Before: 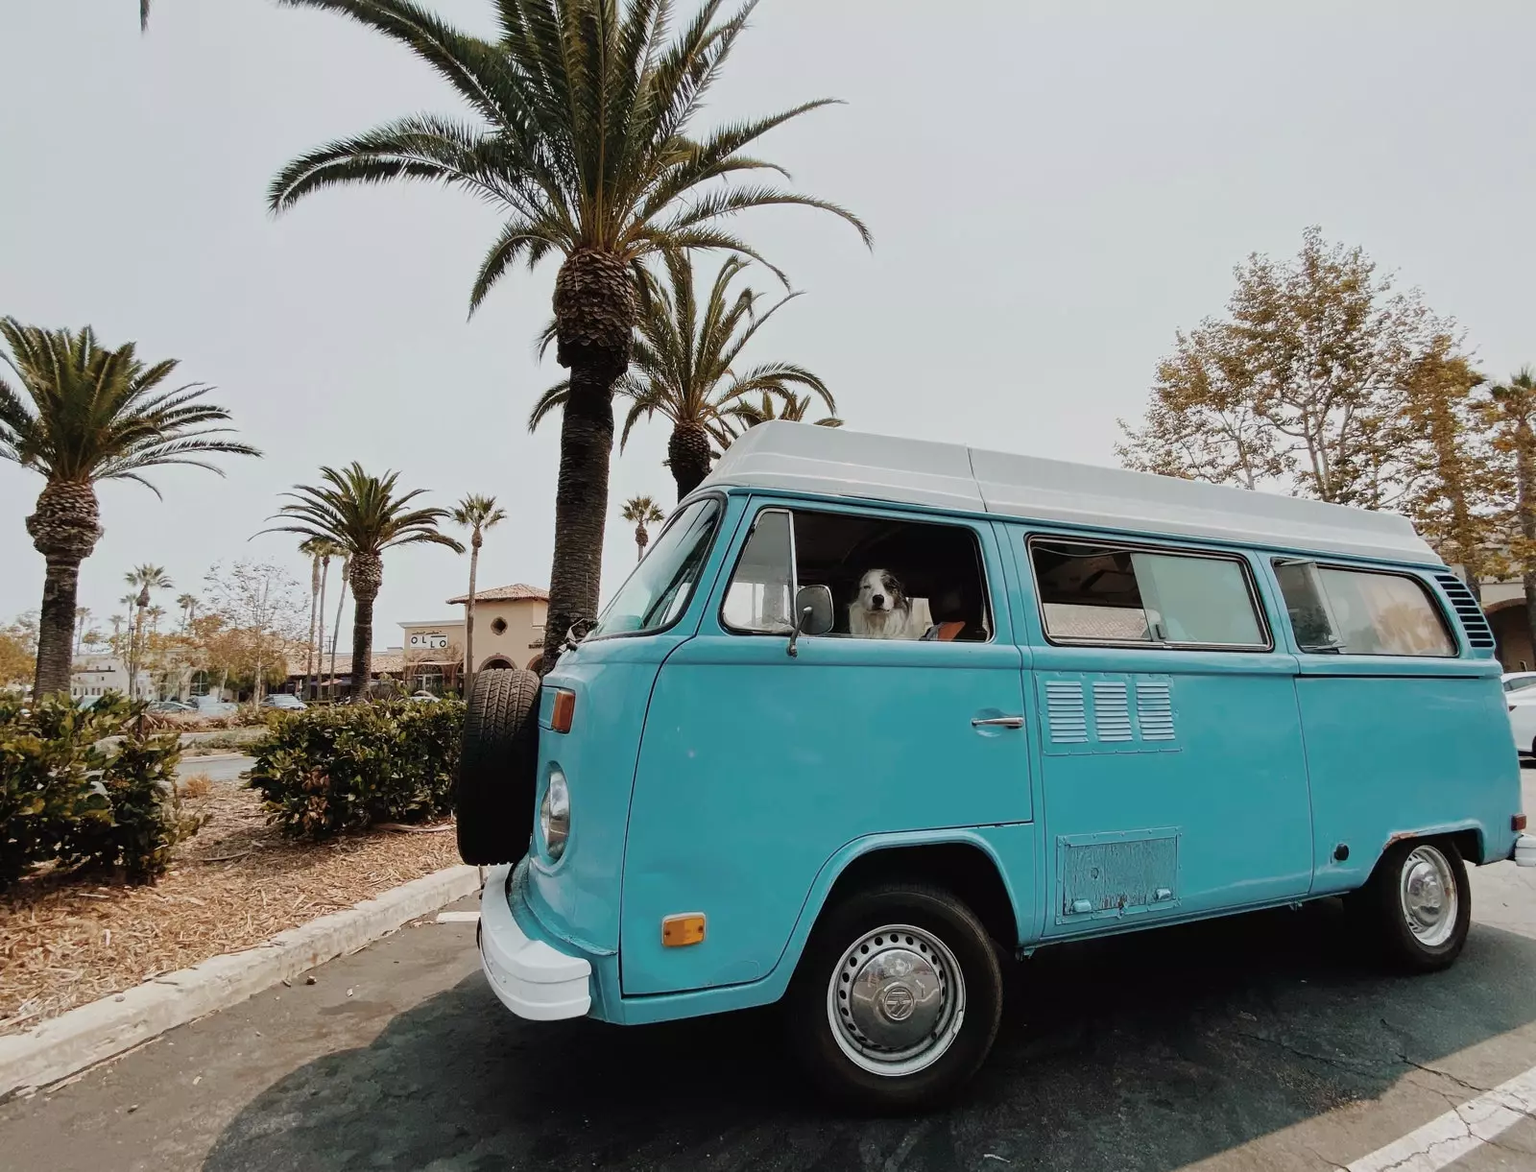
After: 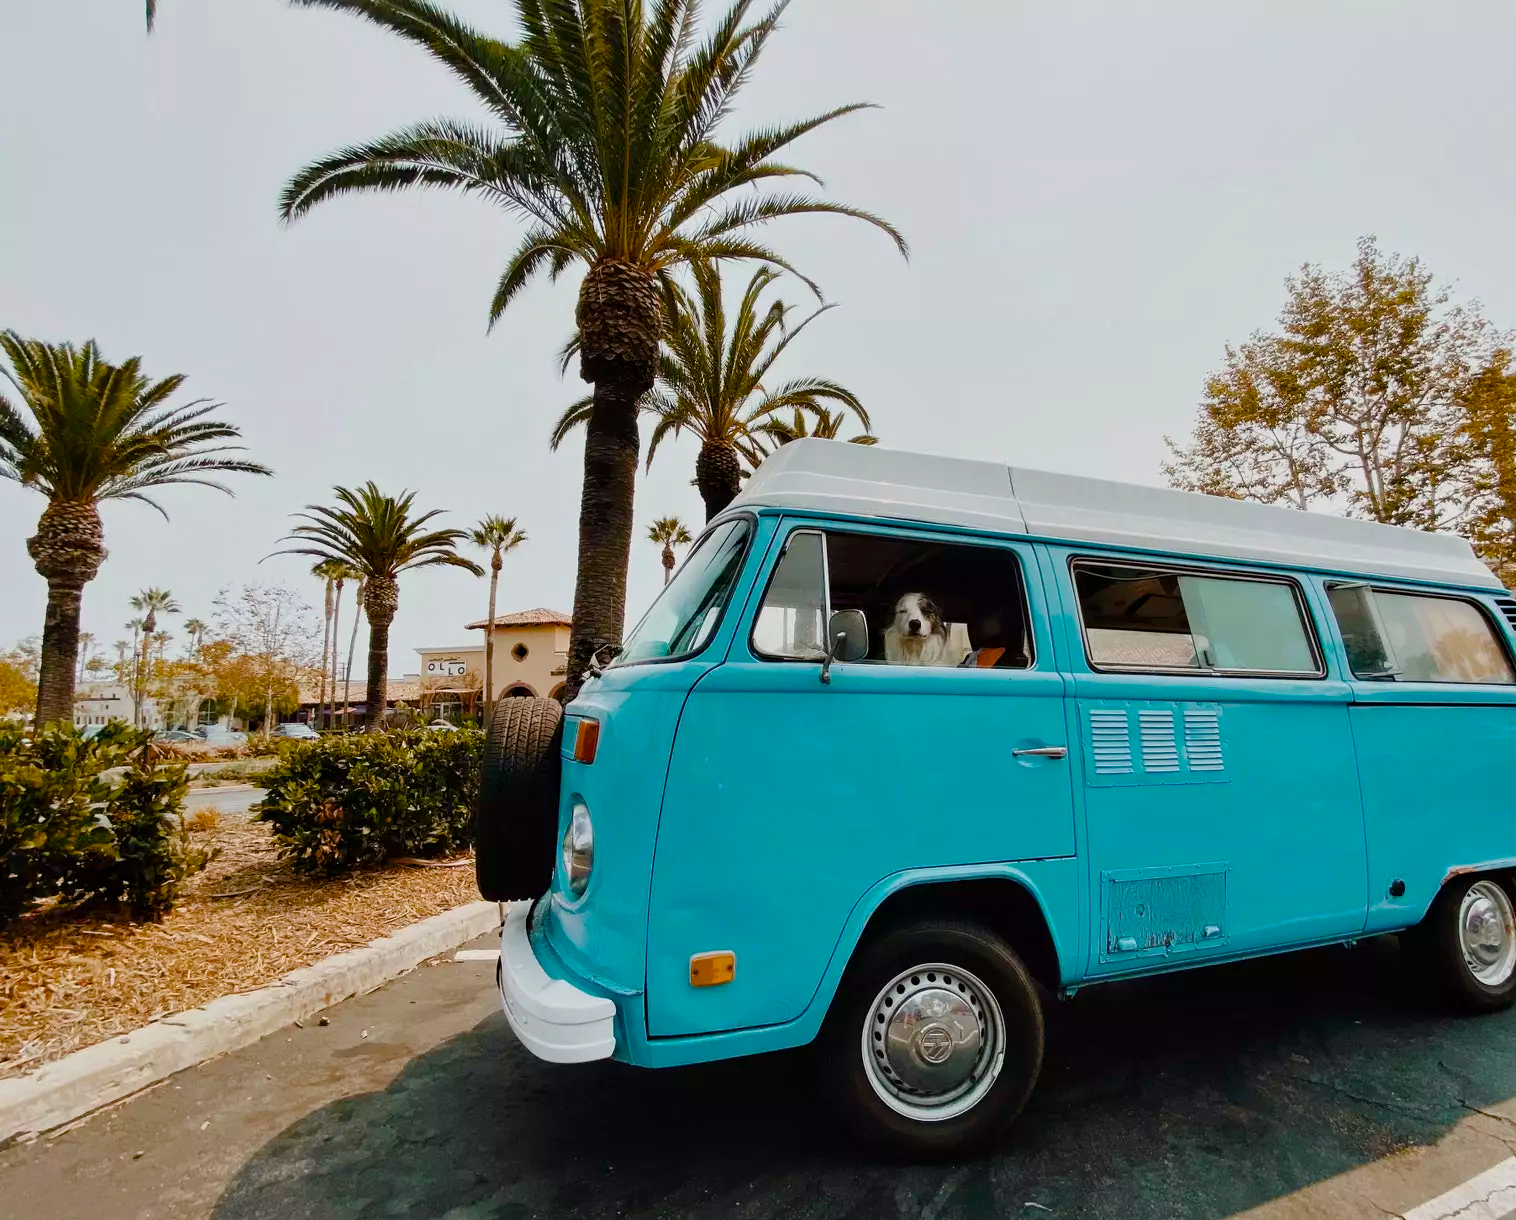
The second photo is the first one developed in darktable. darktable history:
color balance rgb: linear chroma grading › shadows 9.551%, linear chroma grading › highlights 10.982%, linear chroma grading › global chroma 14.487%, linear chroma grading › mid-tones 14.66%, perceptual saturation grading › global saturation 20%, perceptual saturation grading › highlights -25.593%, perceptual saturation grading › shadows 49.237%, global vibrance 20%
crop and rotate: left 0%, right 5.214%
contrast equalizer: octaves 7, y [[0.536, 0.565, 0.581, 0.516, 0.52, 0.491], [0.5 ×6], [0.5 ×6], [0 ×6], [0 ×6]], mix 0.334
